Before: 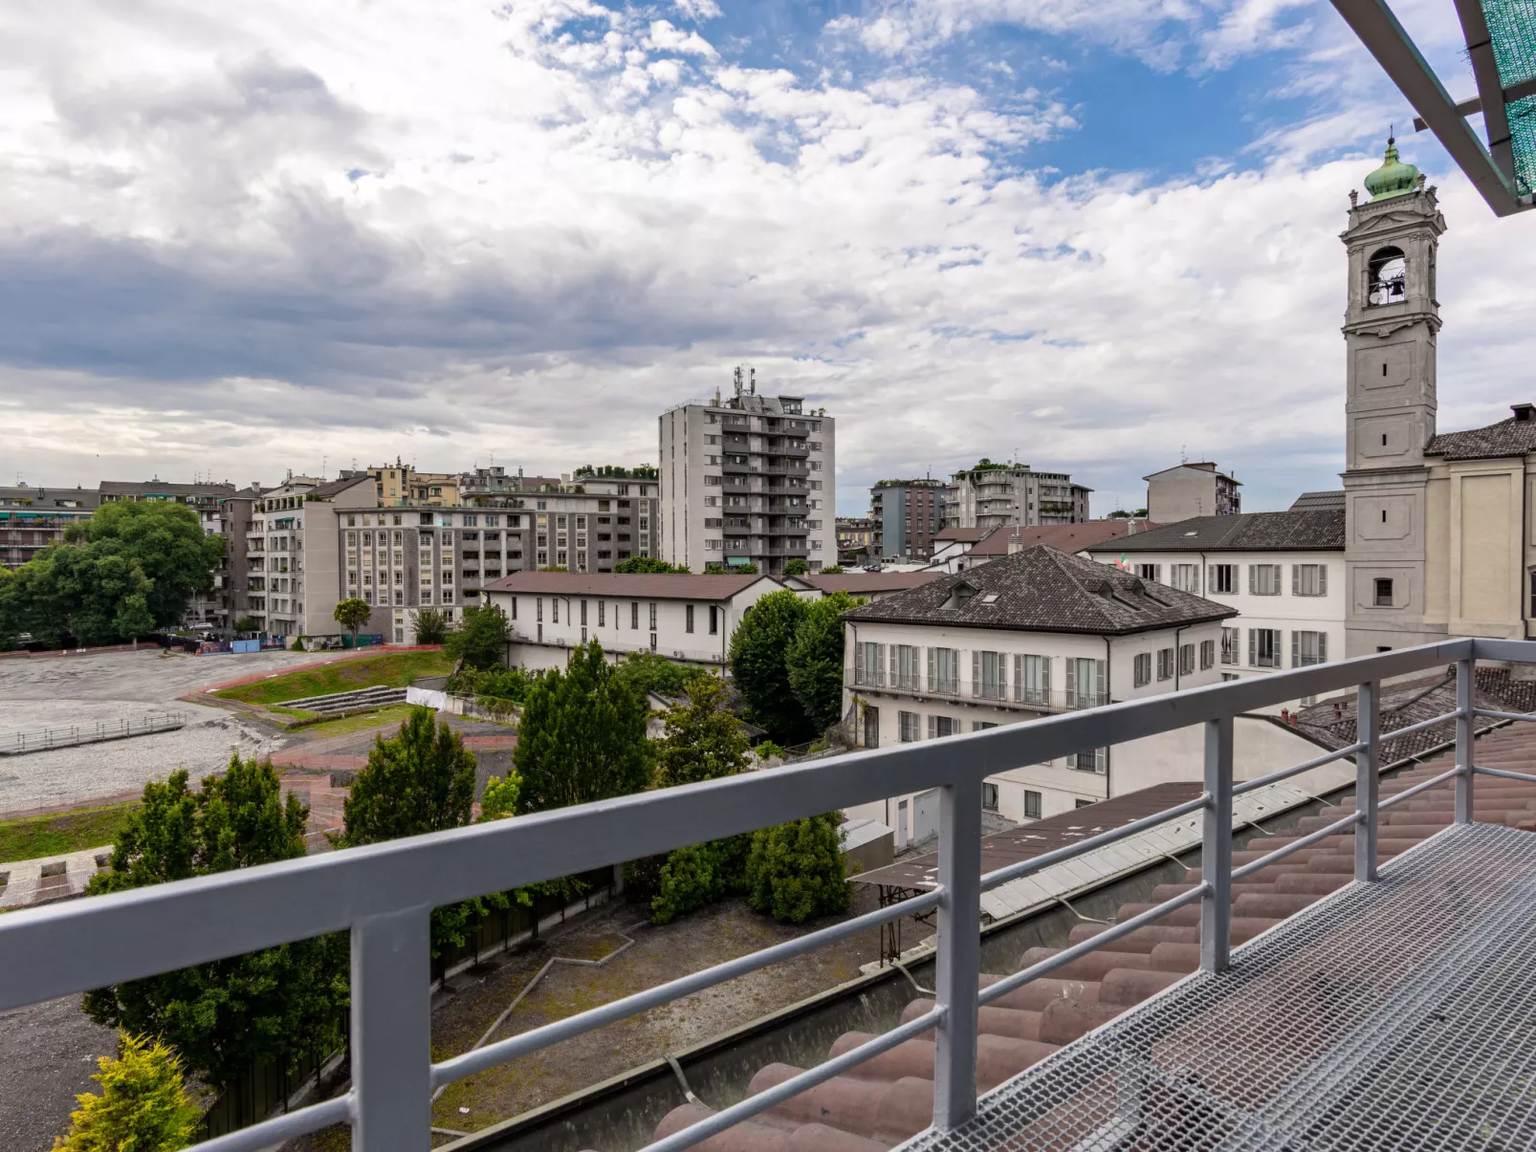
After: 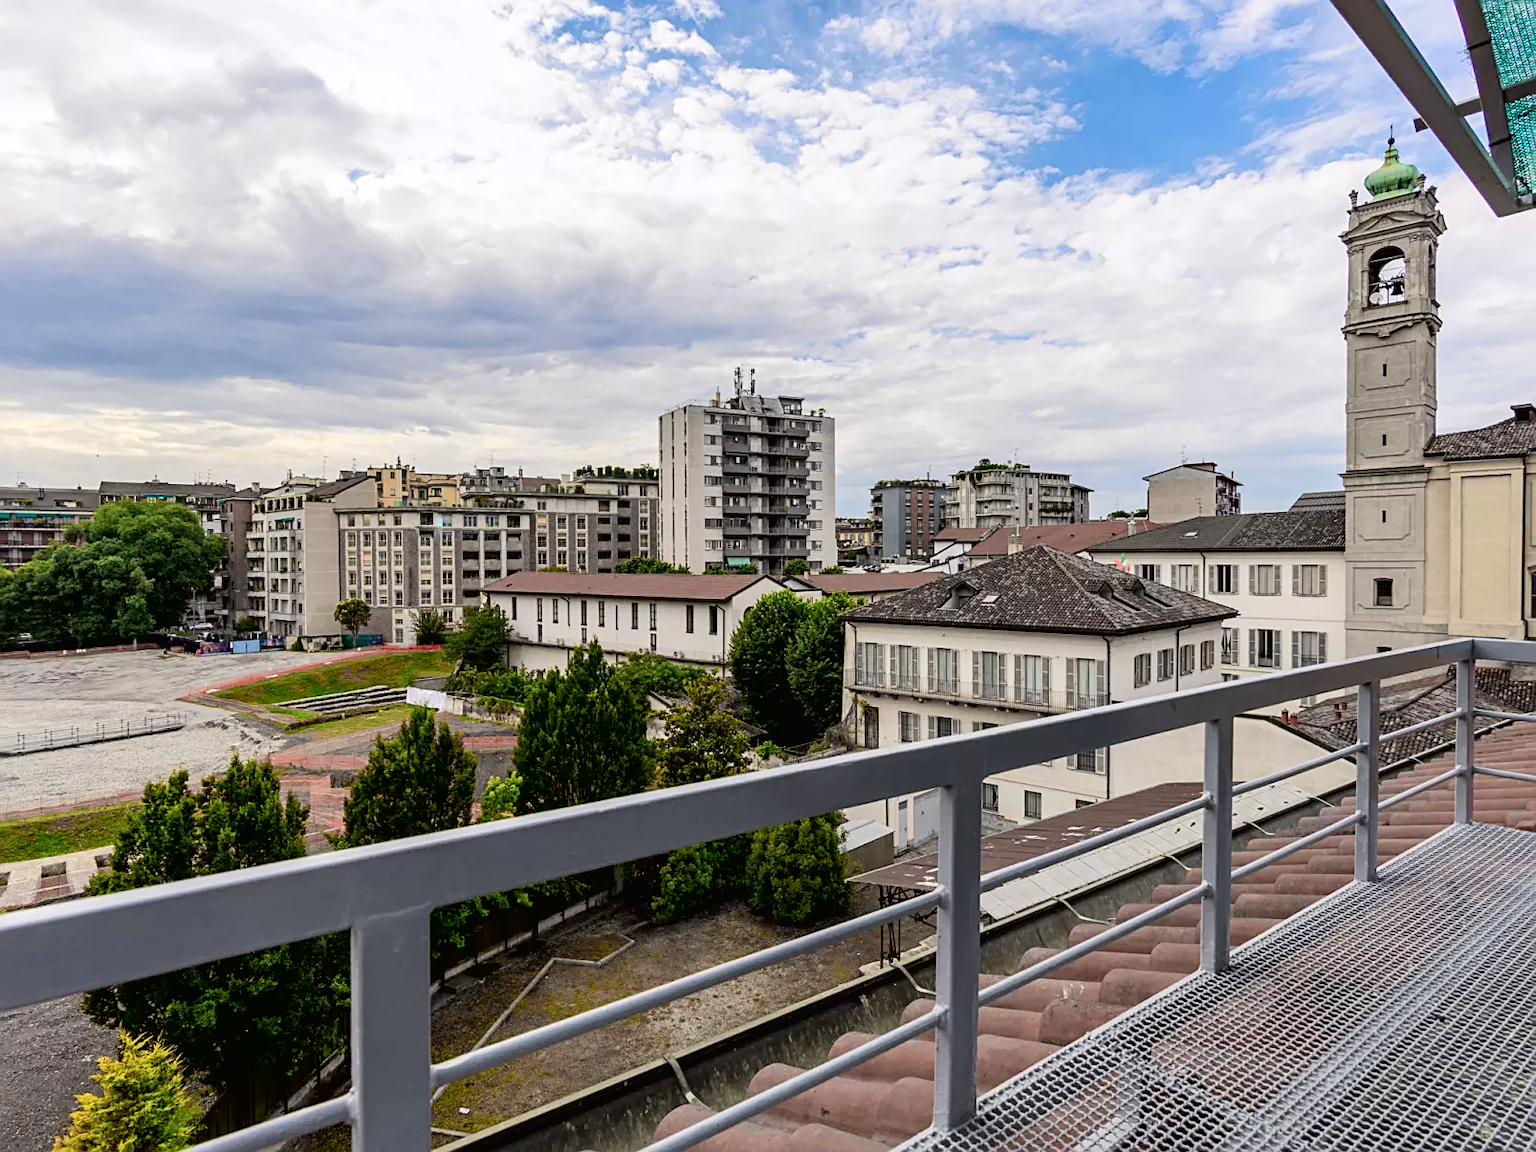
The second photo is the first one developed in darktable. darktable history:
tone curve: curves: ch0 [(0, 0.013) (0.054, 0.018) (0.205, 0.191) (0.289, 0.292) (0.39, 0.424) (0.493, 0.551) (0.666, 0.743) (0.795, 0.841) (1, 0.998)]; ch1 [(0, 0) (0.385, 0.343) (0.439, 0.415) (0.494, 0.495) (0.501, 0.501) (0.51, 0.509) (0.54, 0.552) (0.586, 0.614) (0.66, 0.706) (0.783, 0.804) (1, 1)]; ch2 [(0, 0) (0.32, 0.281) (0.403, 0.399) (0.441, 0.428) (0.47, 0.469) (0.498, 0.496) (0.524, 0.538) (0.566, 0.579) (0.633, 0.665) (0.7, 0.711) (1, 1)], color space Lab, independent channels, preserve colors none
sharpen: on, module defaults
levels: mode automatic
